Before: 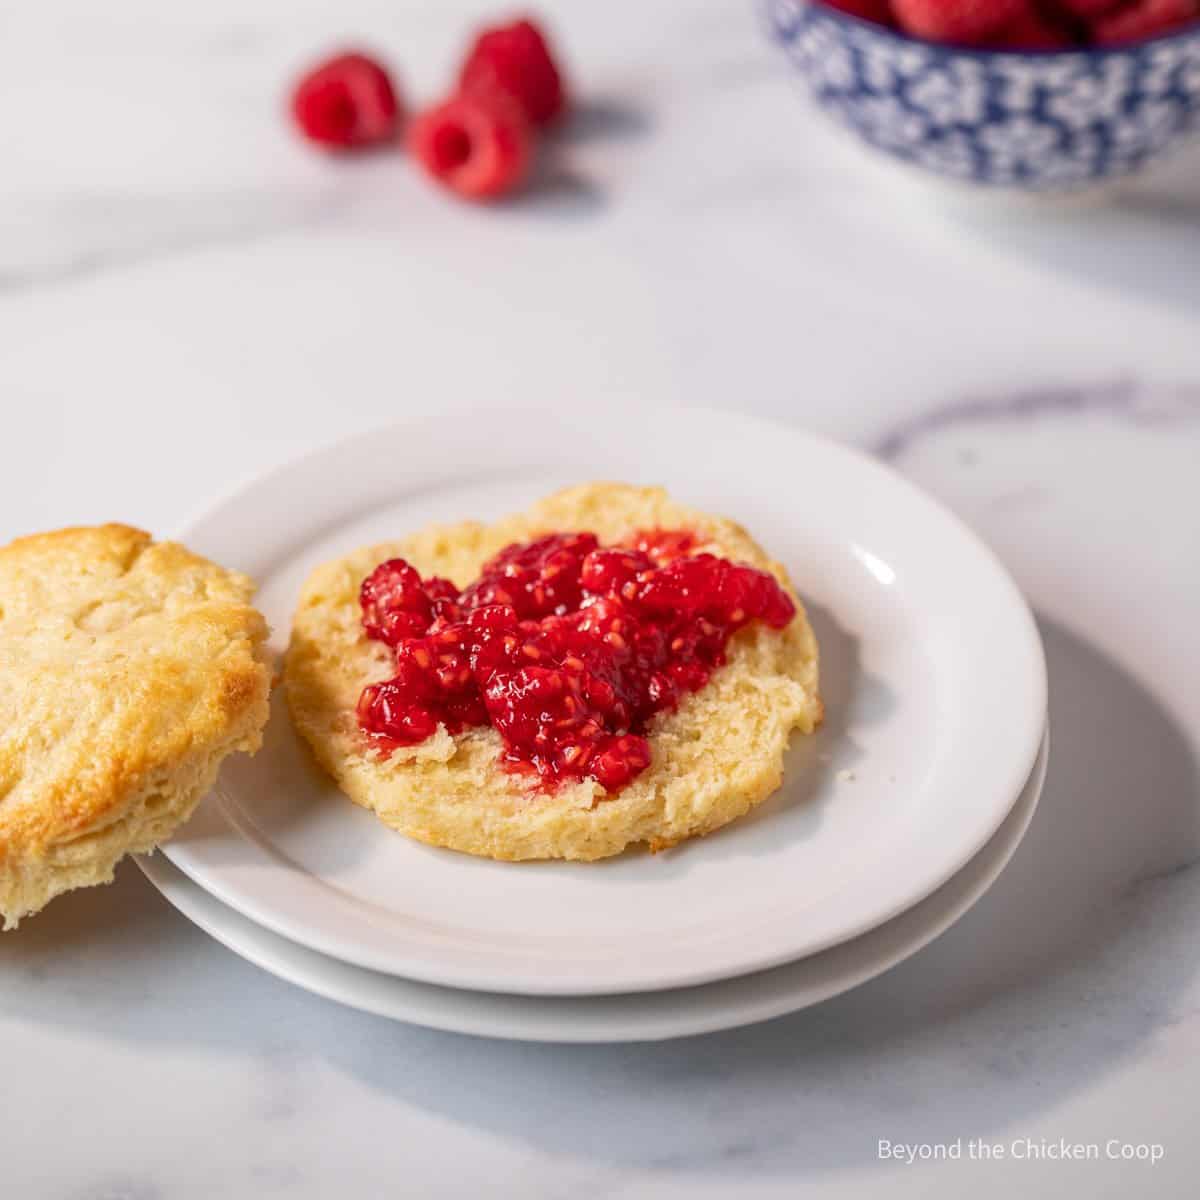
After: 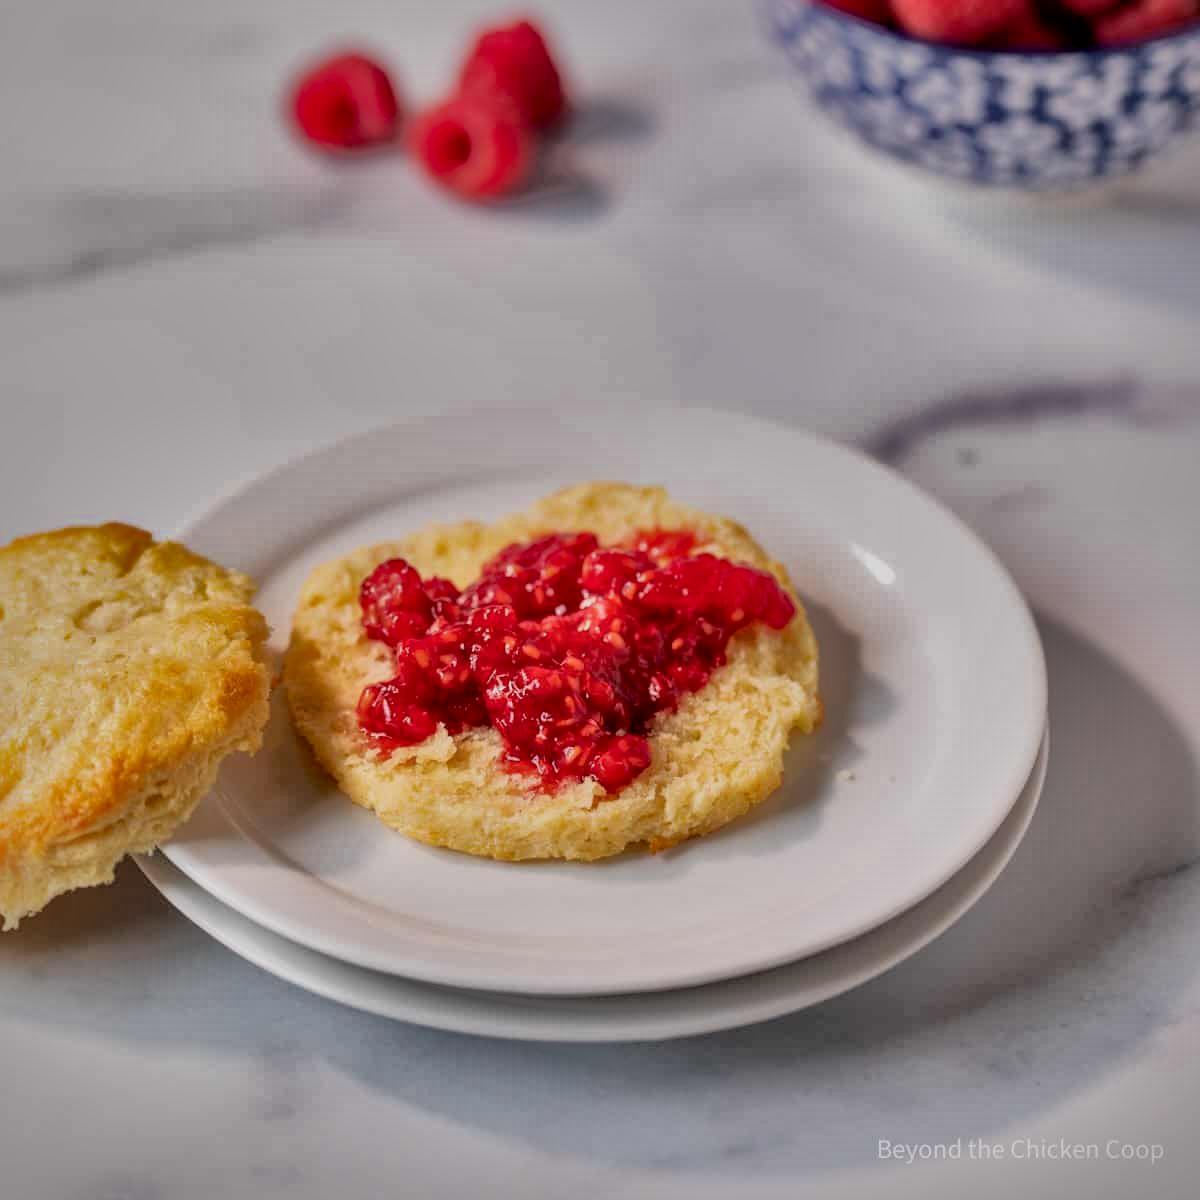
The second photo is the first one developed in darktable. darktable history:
local contrast: mode bilateral grid, contrast 25, coarseness 61, detail 151%, midtone range 0.2
filmic rgb: black relative exposure -7.76 EV, white relative exposure 4.46 EV, hardness 3.75, latitude 49.57%, contrast 1.101, color science v6 (2022)
shadows and highlights: shadows 38.75, highlights -74.41
